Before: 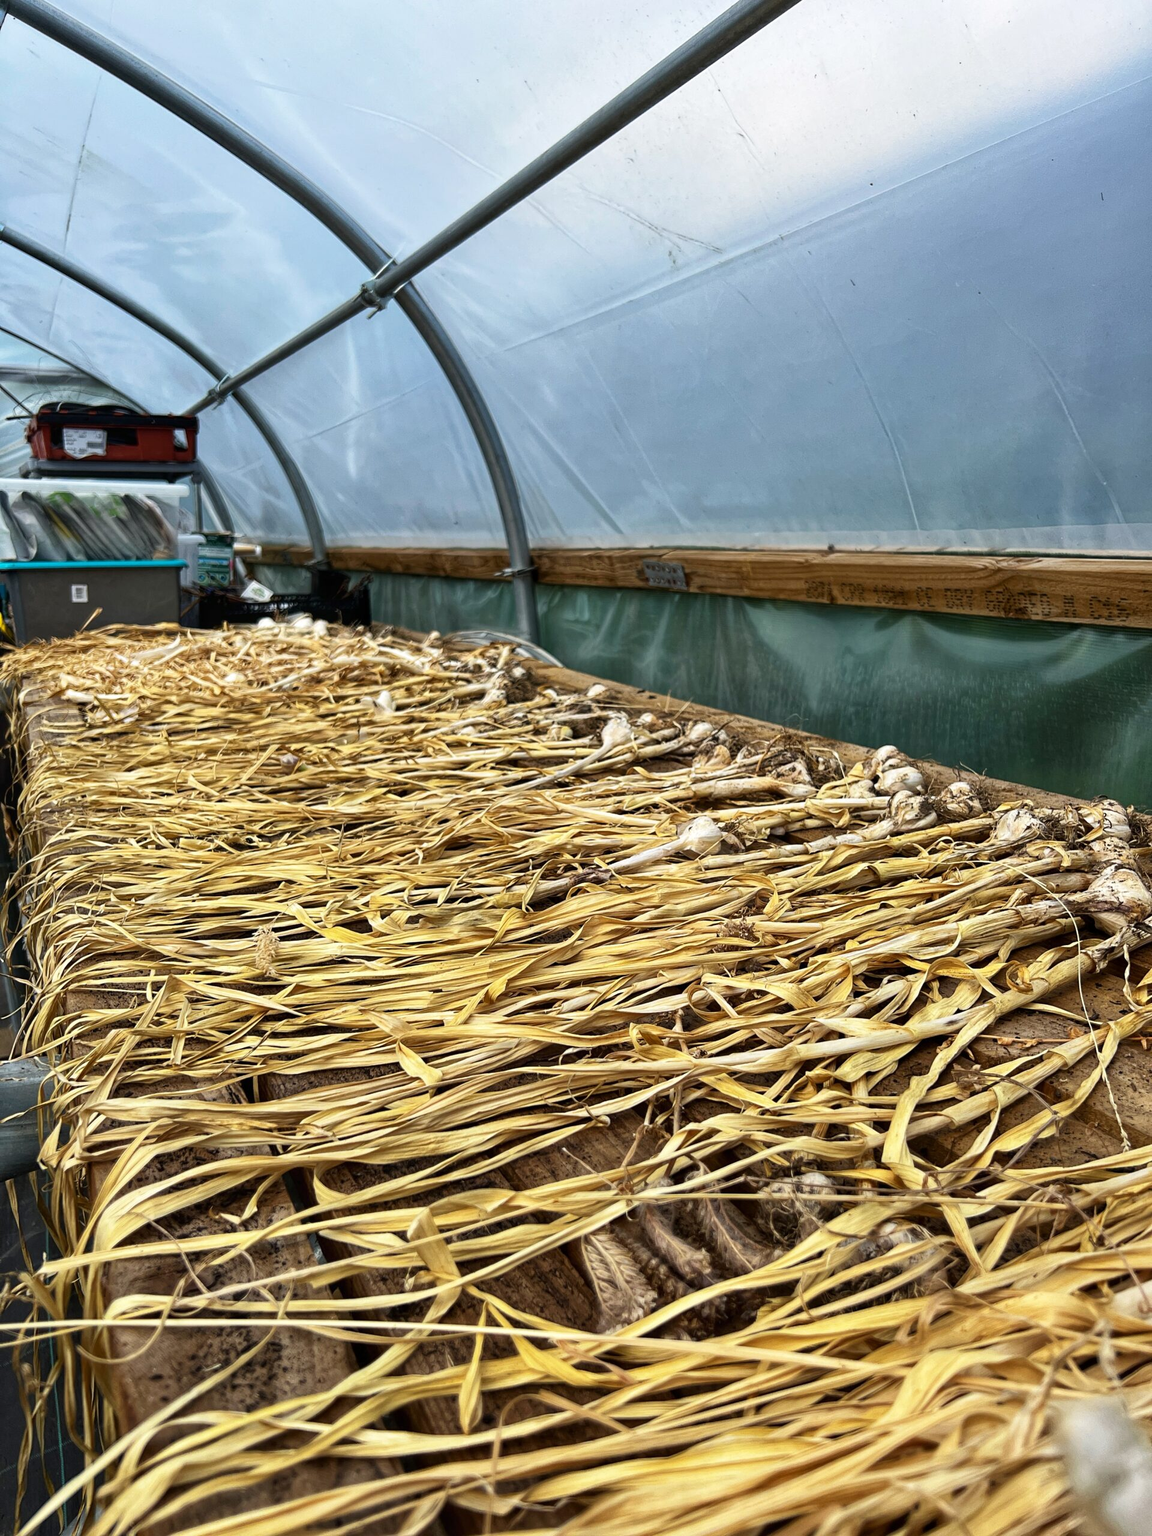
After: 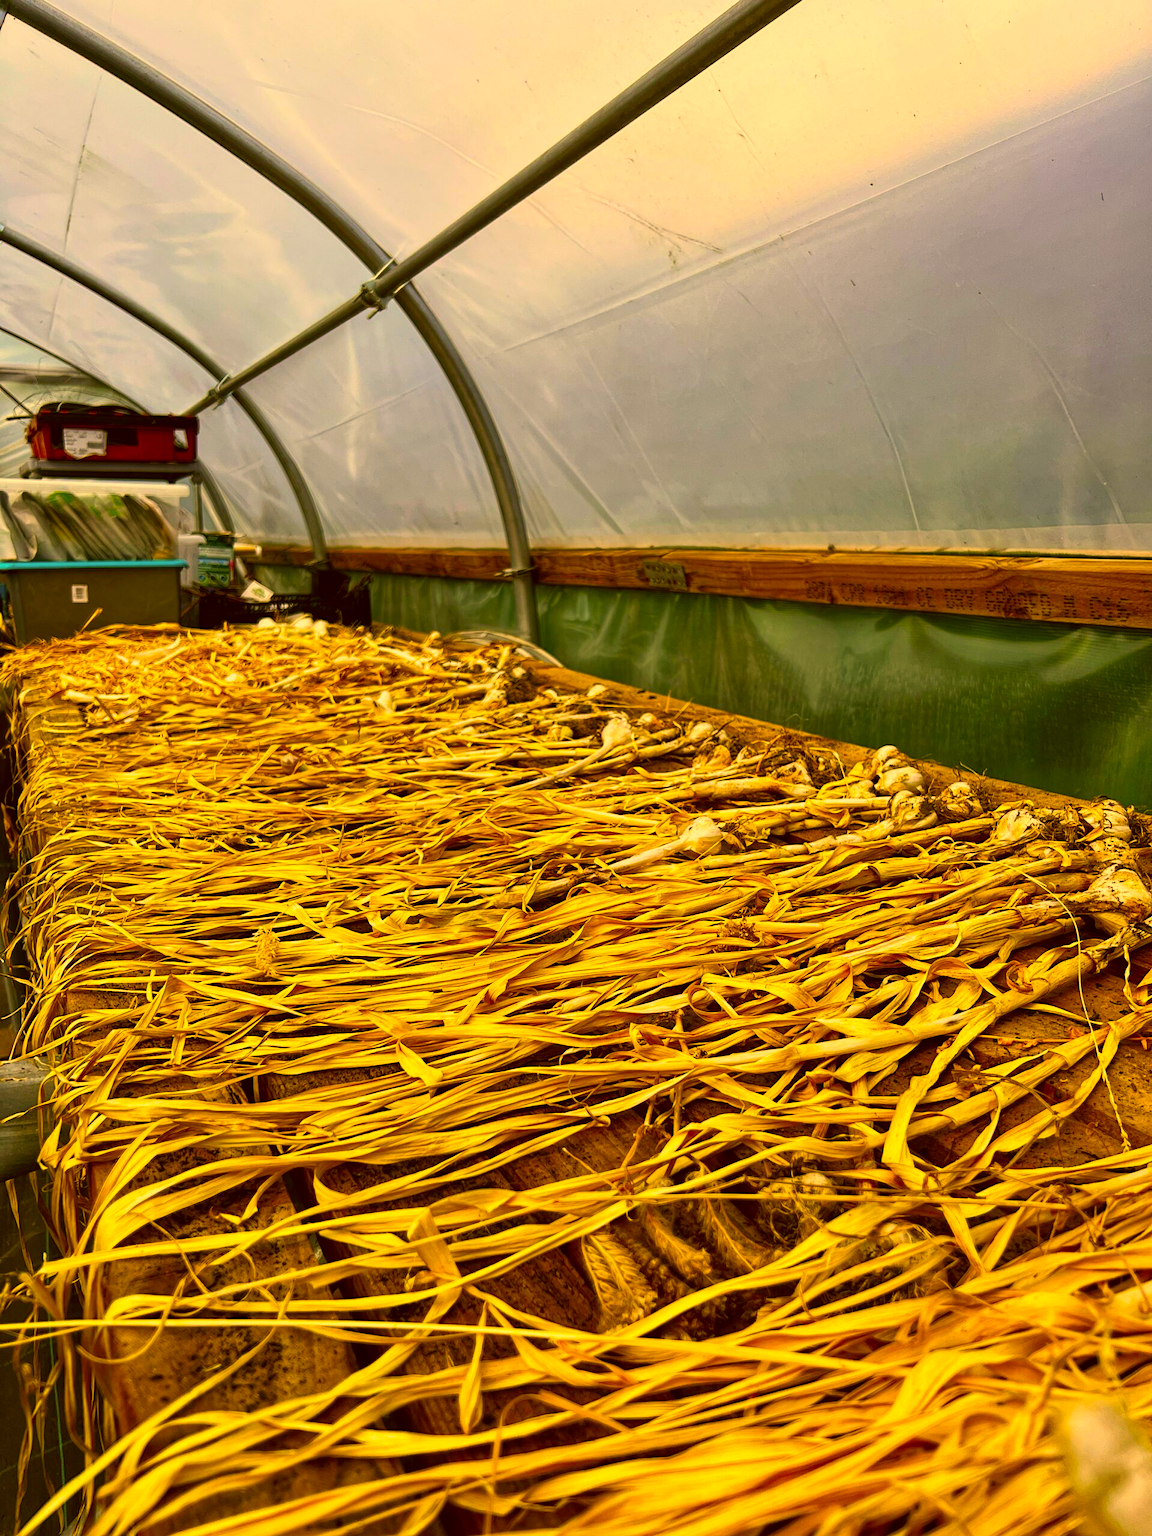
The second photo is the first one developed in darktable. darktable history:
color correction: highlights a* 10.89, highlights b* 30.63, shadows a* 2.88, shadows b* 16.86, saturation 1.76
